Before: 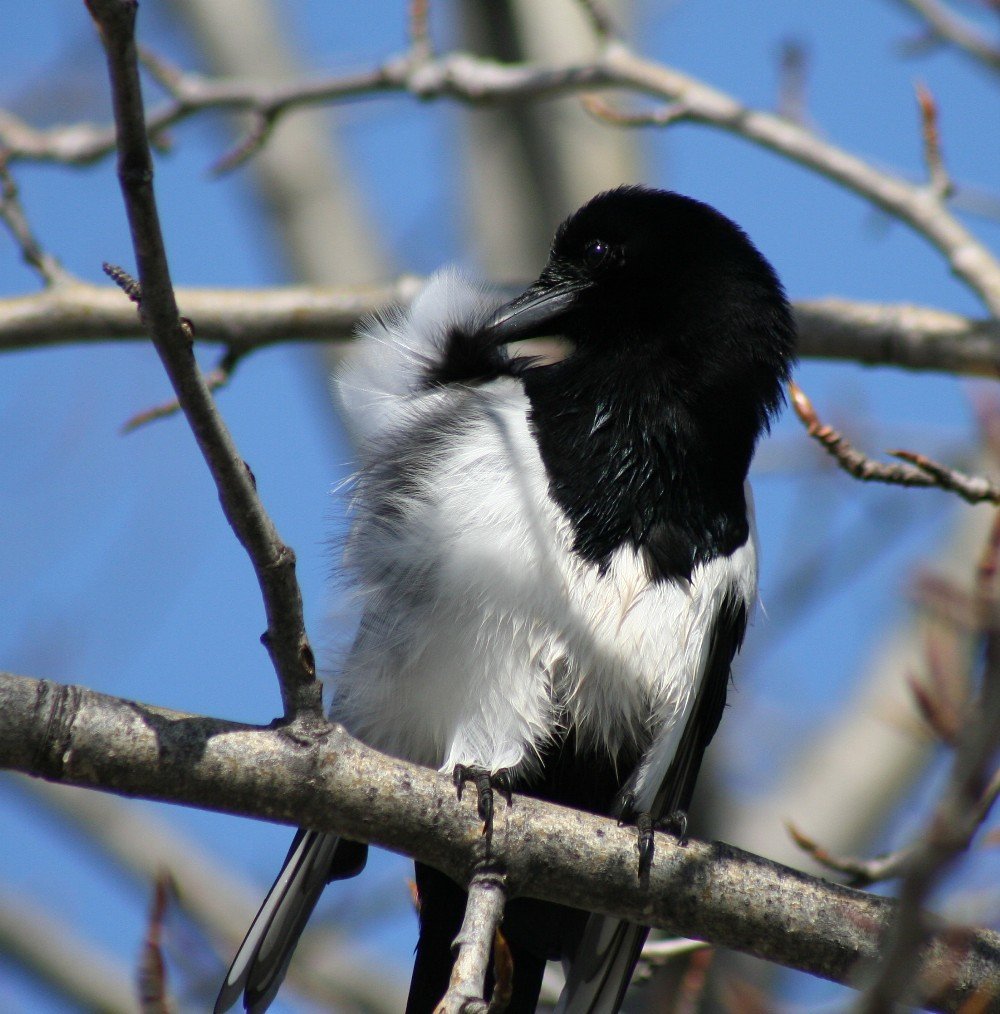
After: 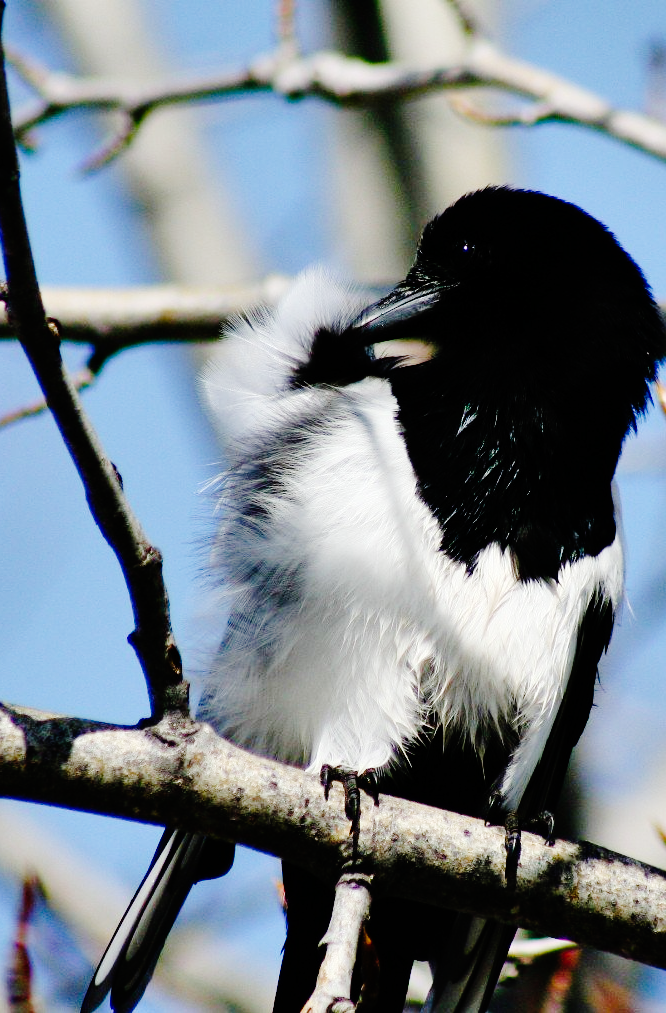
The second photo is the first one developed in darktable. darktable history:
base curve: curves: ch0 [(0, 0) (0.036, 0.01) (0.123, 0.254) (0.258, 0.504) (0.507, 0.748) (1, 1)], preserve colors none
shadows and highlights: low approximation 0.01, soften with gaussian
crop and rotate: left 13.395%, right 19.951%
